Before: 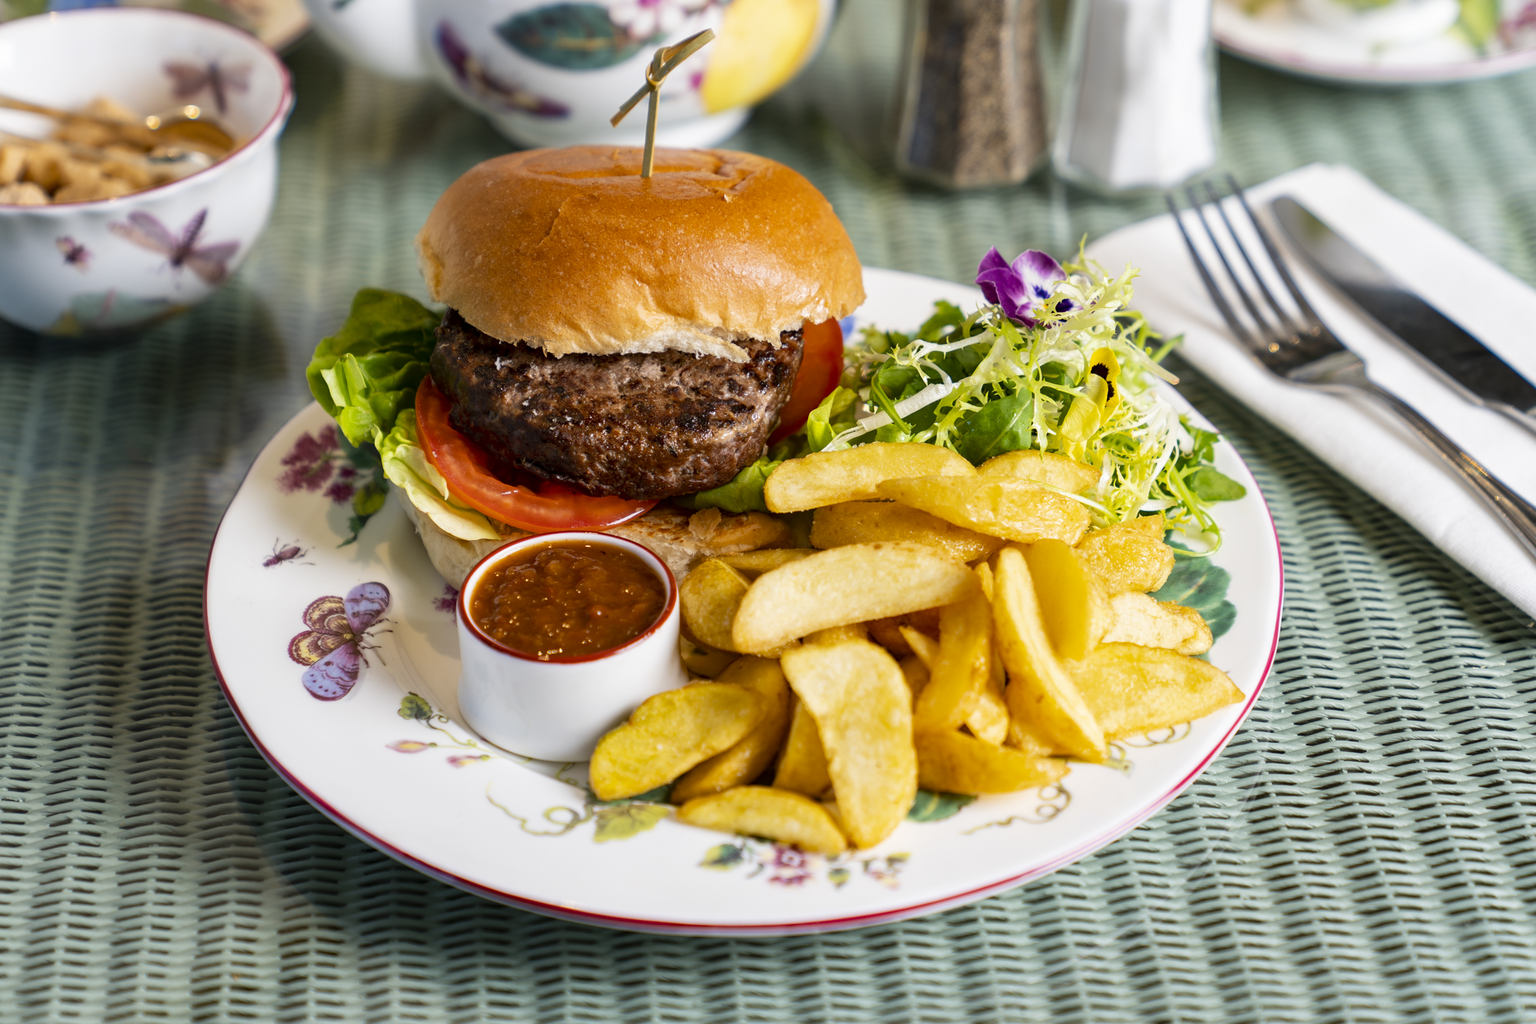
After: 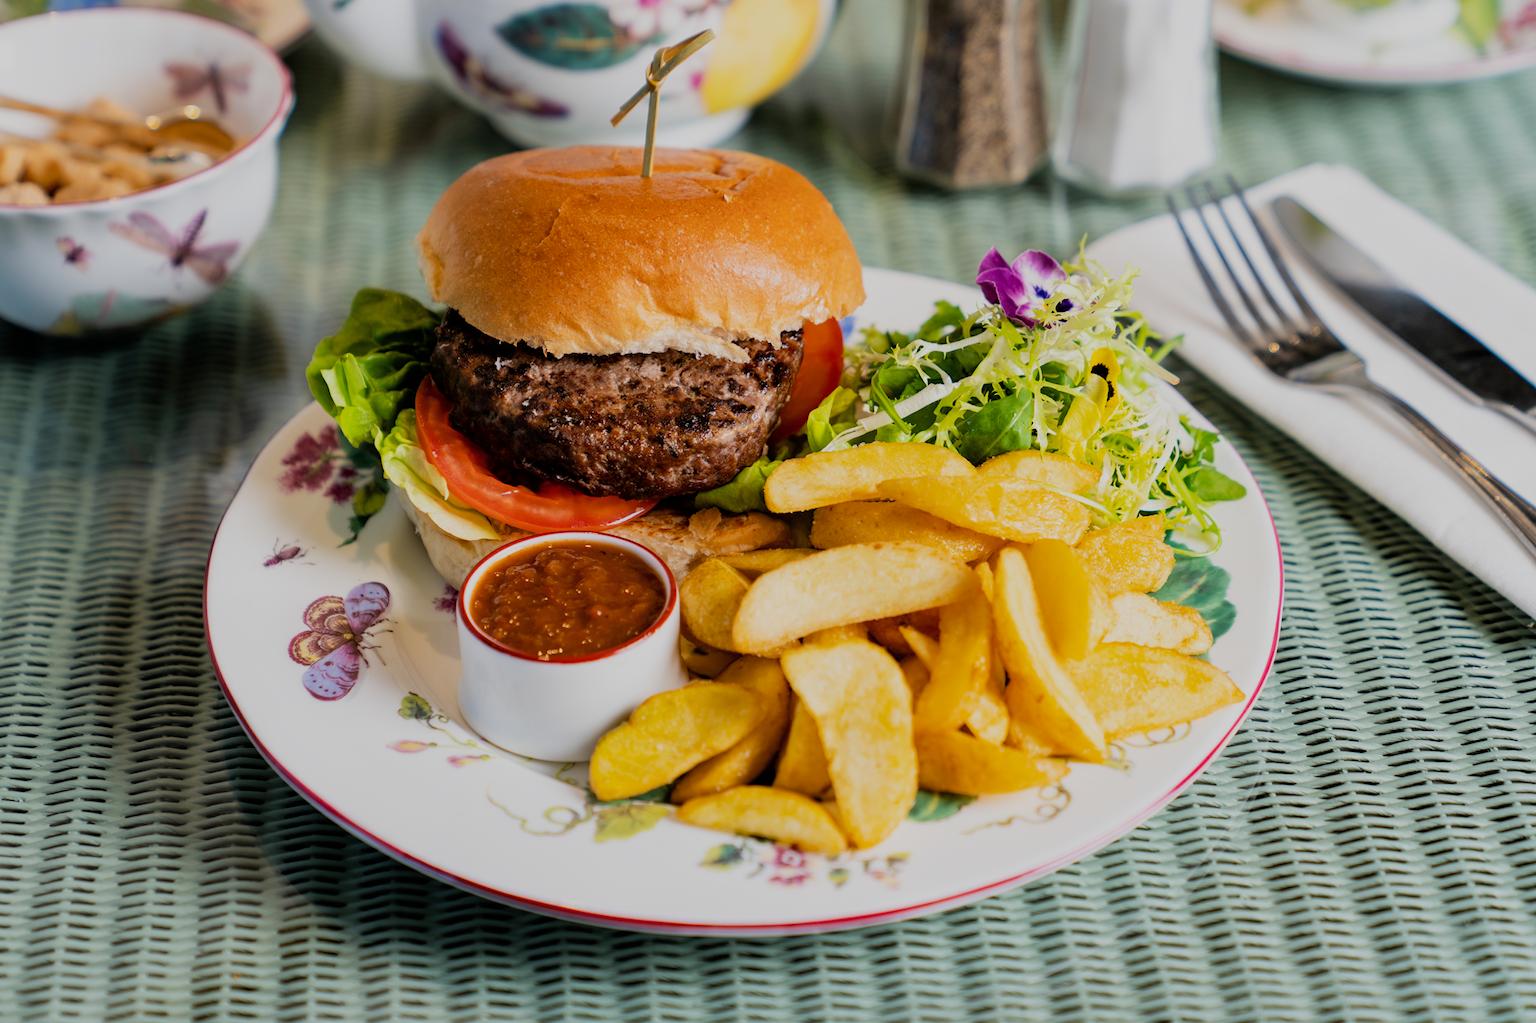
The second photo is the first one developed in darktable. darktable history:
shadows and highlights: shadows 25, highlights -25
filmic rgb: black relative exposure -7.65 EV, white relative exposure 4.56 EV, hardness 3.61
